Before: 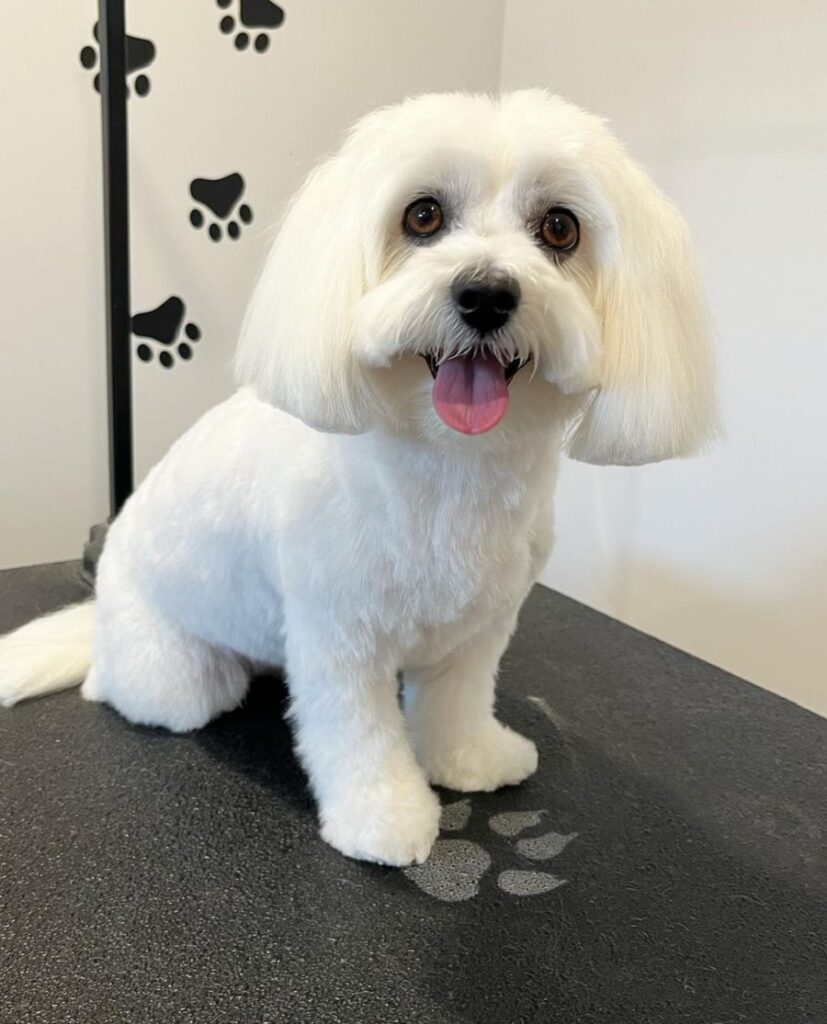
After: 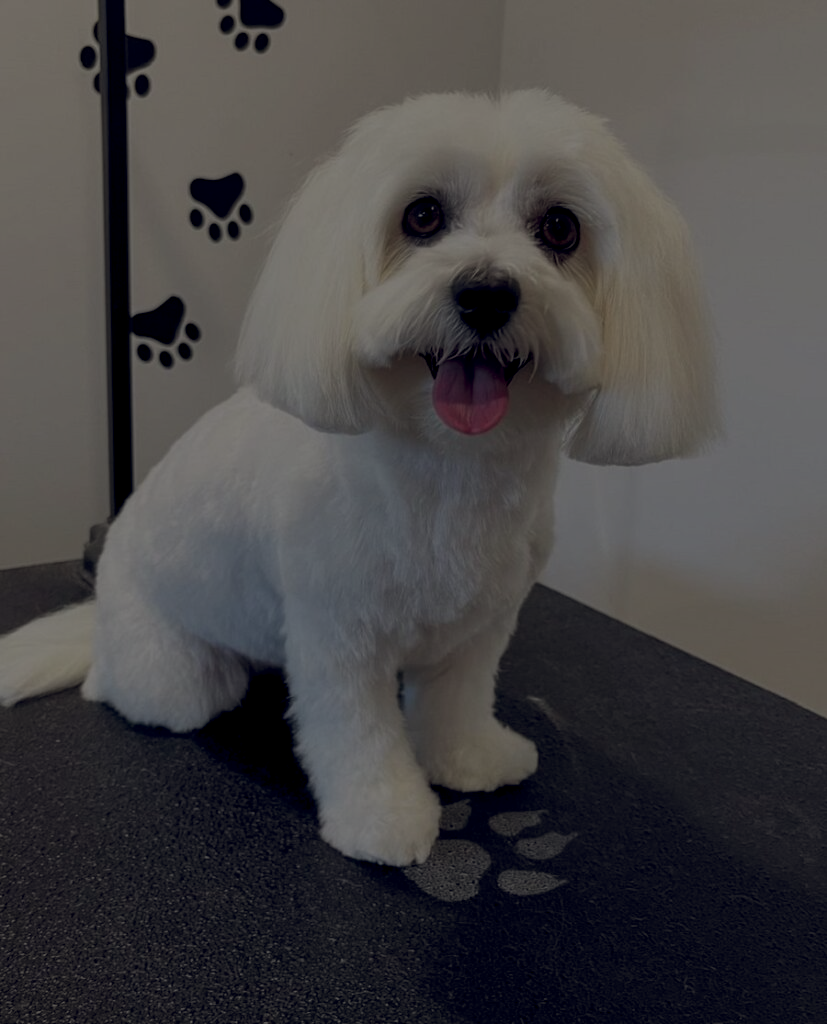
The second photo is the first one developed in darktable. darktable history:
color balance rgb: shadows lift › hue 87.51°, highlights gain › chroma 1.62%, highlights gain › hue 55.1°, global offset › chroma 0.1%, global offset › hue 253.66°, linear chroma grading › global chroma 0.5%
color correction: highlights a* -2.73, highlights b* -2.09, shadows a* 2.41, shadows b* 2.73
local contrast: on, module defaults
exposure: exposure -2.446 EV, compensate highlight preservation false
